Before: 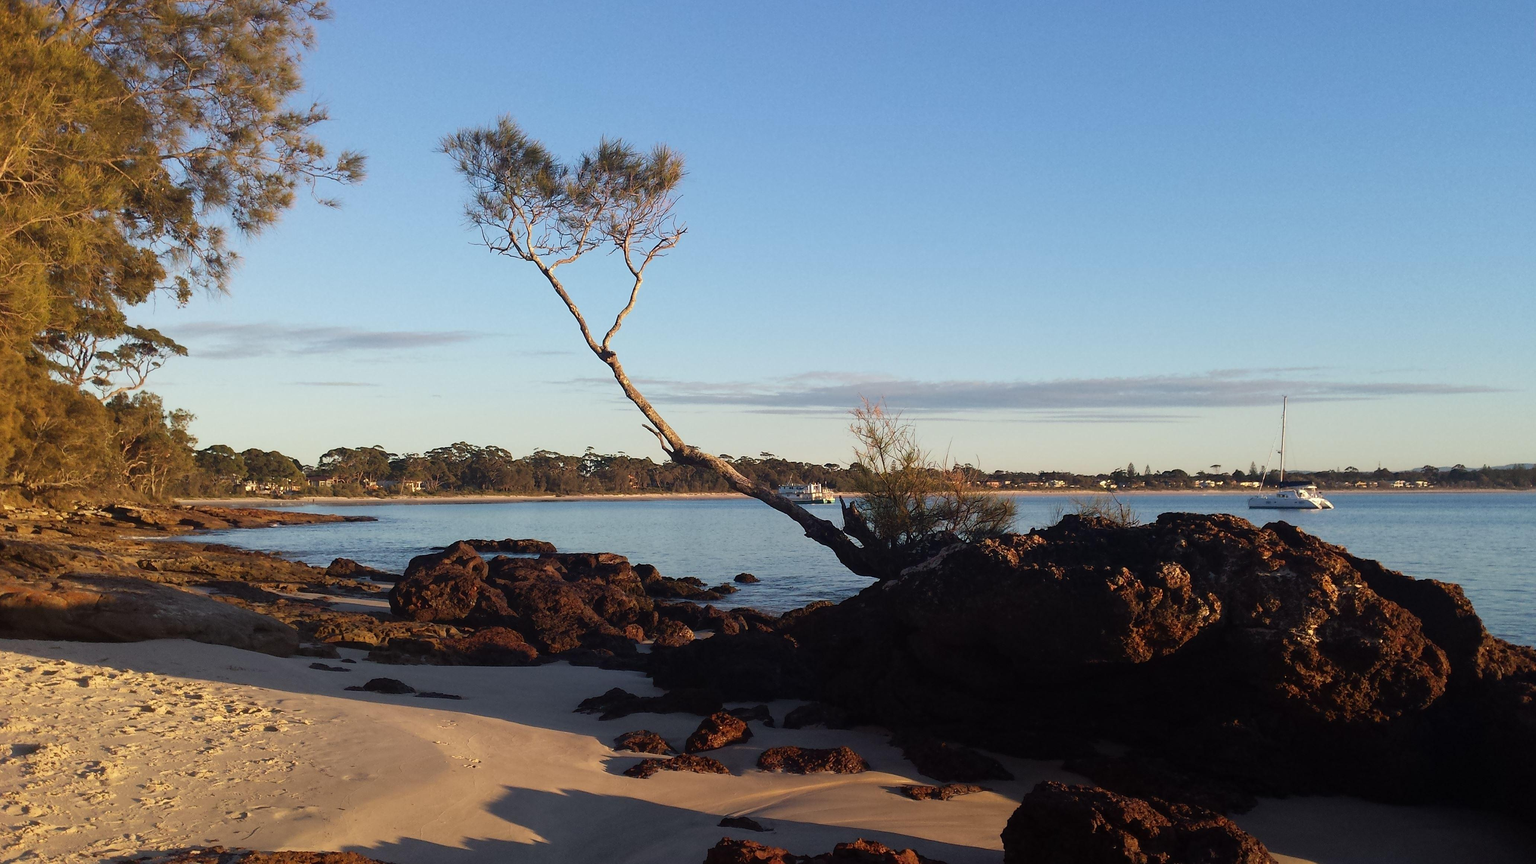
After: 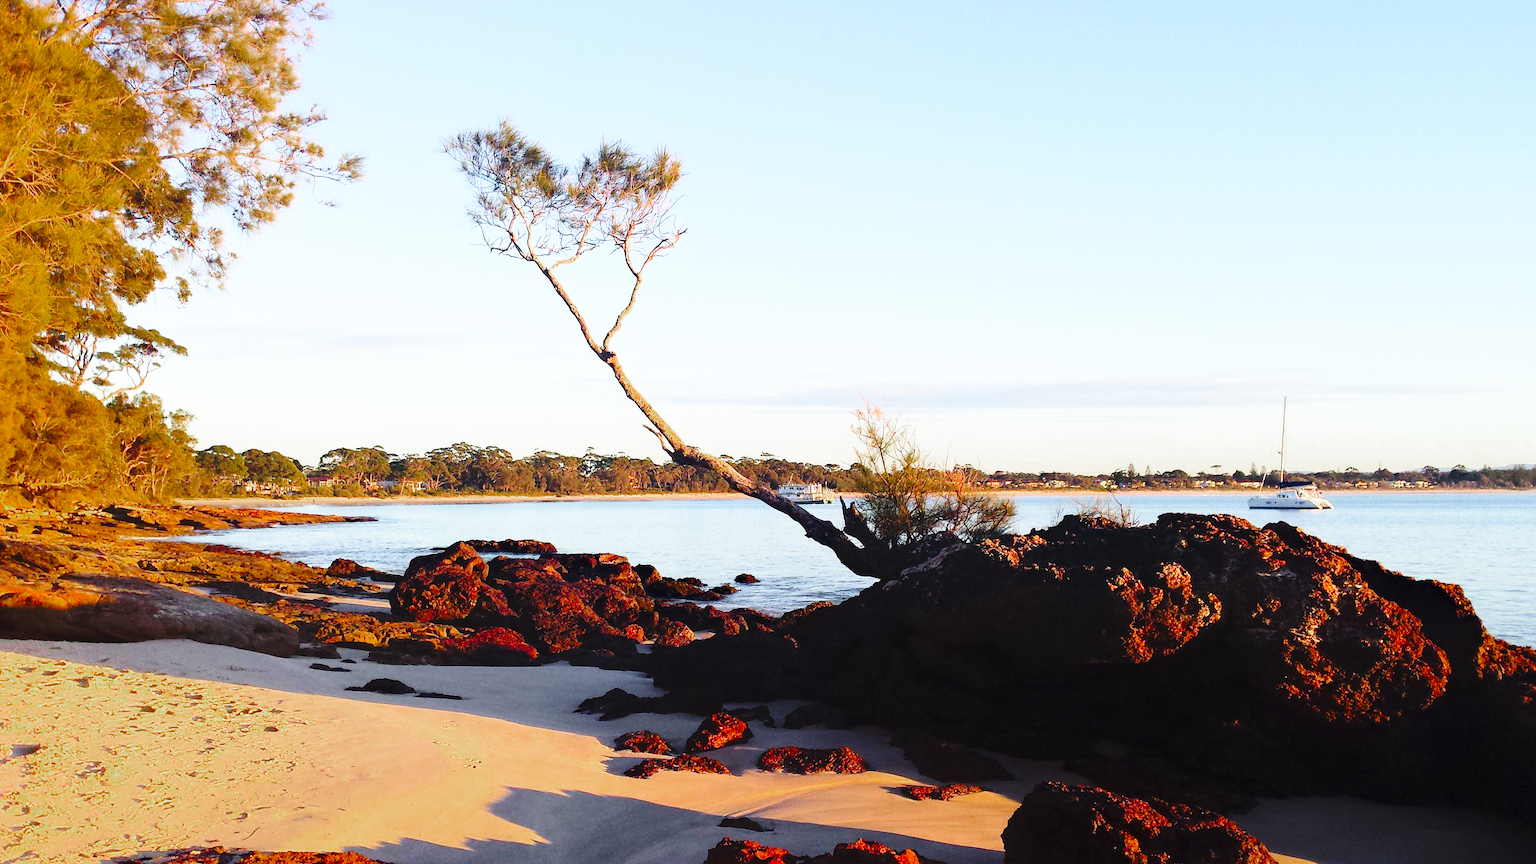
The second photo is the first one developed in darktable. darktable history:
color zones: curves: ch0 [(0, 0.48) (0.209, 0.398) (0.305, 0.332) (0.429, 0.493) (0.571, 0.5) (0.714, 0.5) (0.857, 0.5) (1, 0.48)]; ch1 [(0, 0.633) (0.143, 0.586) (0.286, 0.489) (0.429, 0.448) (0.571, 0.31) (0.714, 0.335) (0.857, 0.492) (1, 0.633)]; ch2 [(0, 0.448) (0.143, 0.498) (0.286, 0.5) (0.429, 0.5) (0.571, 0.5) (0.714, 0.5) (0.857, 0.5) (1, 0.448)]
contrast brightness saturation: contrast 0.2, brightness 0.16, saturation 0.22
base curve: curves: ch0 [(0, 0) (0.028, 0.03) (0.105, 0.232) (0.387, 0.748) (0.754, 0.968) (1, 1)], fusion 1, exposure shift 0.576, preserve colors none
